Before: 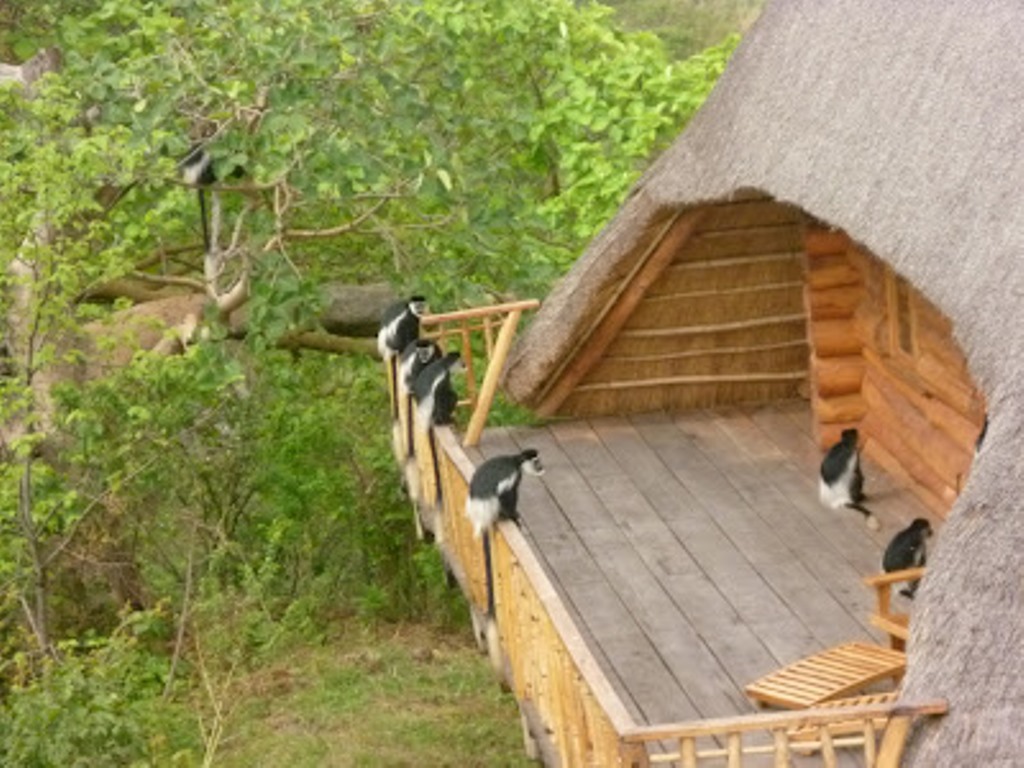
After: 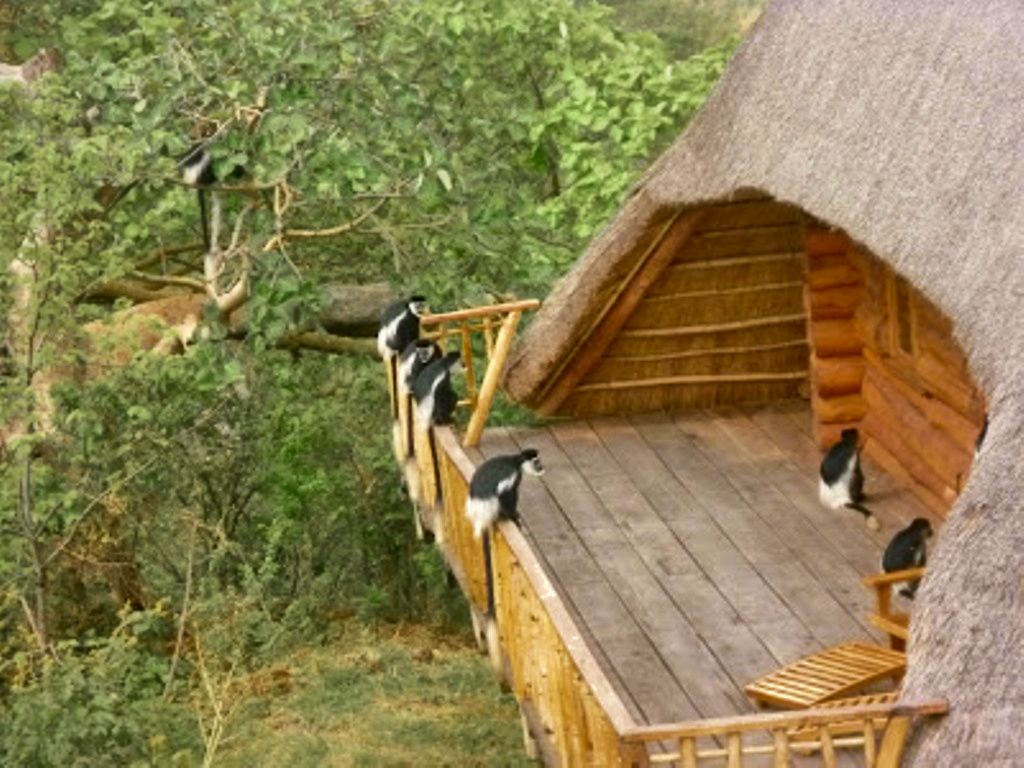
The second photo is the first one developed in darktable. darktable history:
velvia: on, module defaults
color zones: curves: ch0 [(0.11, 0.396) (0.195, 0.36) (0.25, 0.5) (0.303, 0.412) (0.357, 0.544) (0.75, 0.5) (0.967, 0.328)]; ch1 [(0, 0.468) (0.112, 0.512) (0.202, 0.6) (0.25, 0.5) (0.307, 0.352) (0.357, 0.544) (0.75, 0.5) (0.963, 0.524)]
local contrast: mode bilateral grid, contrast 20, coarseness 50, detail 161%, midtone range 0.2
